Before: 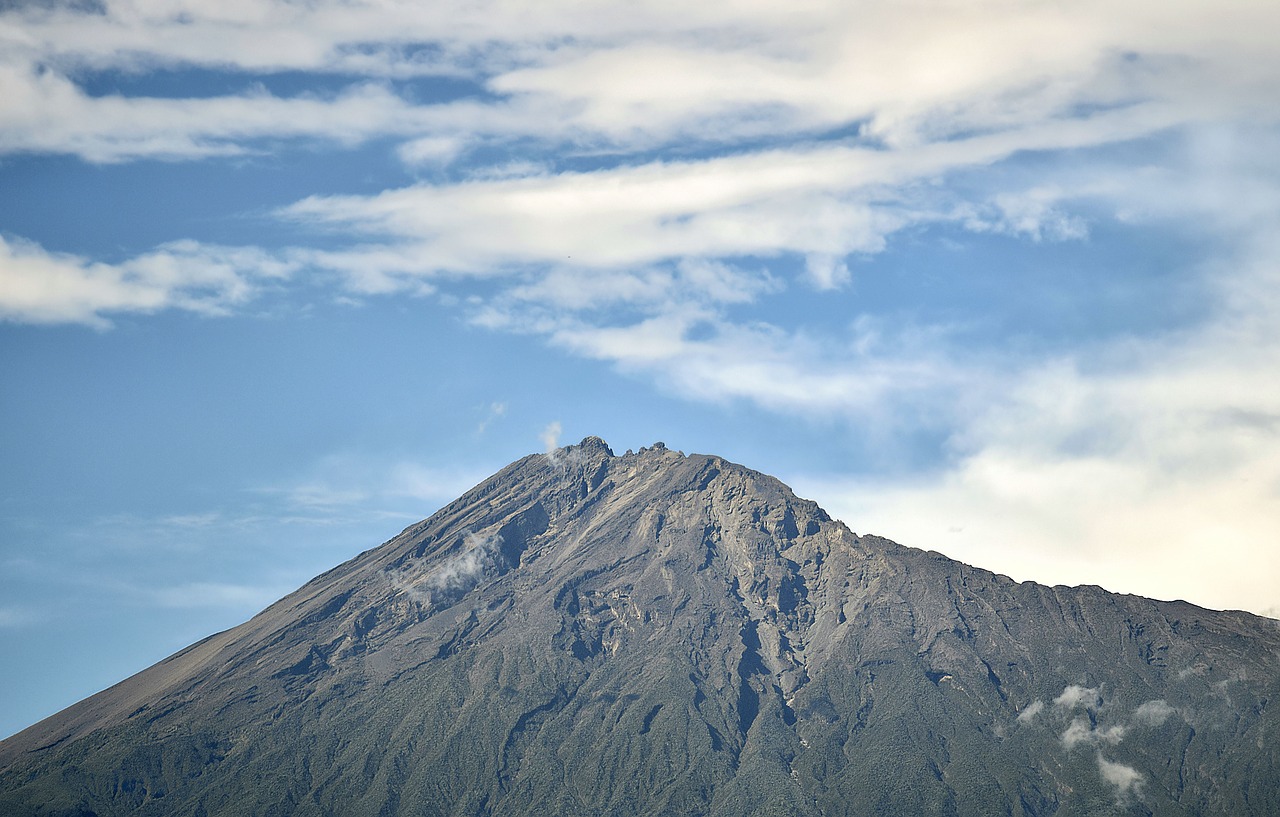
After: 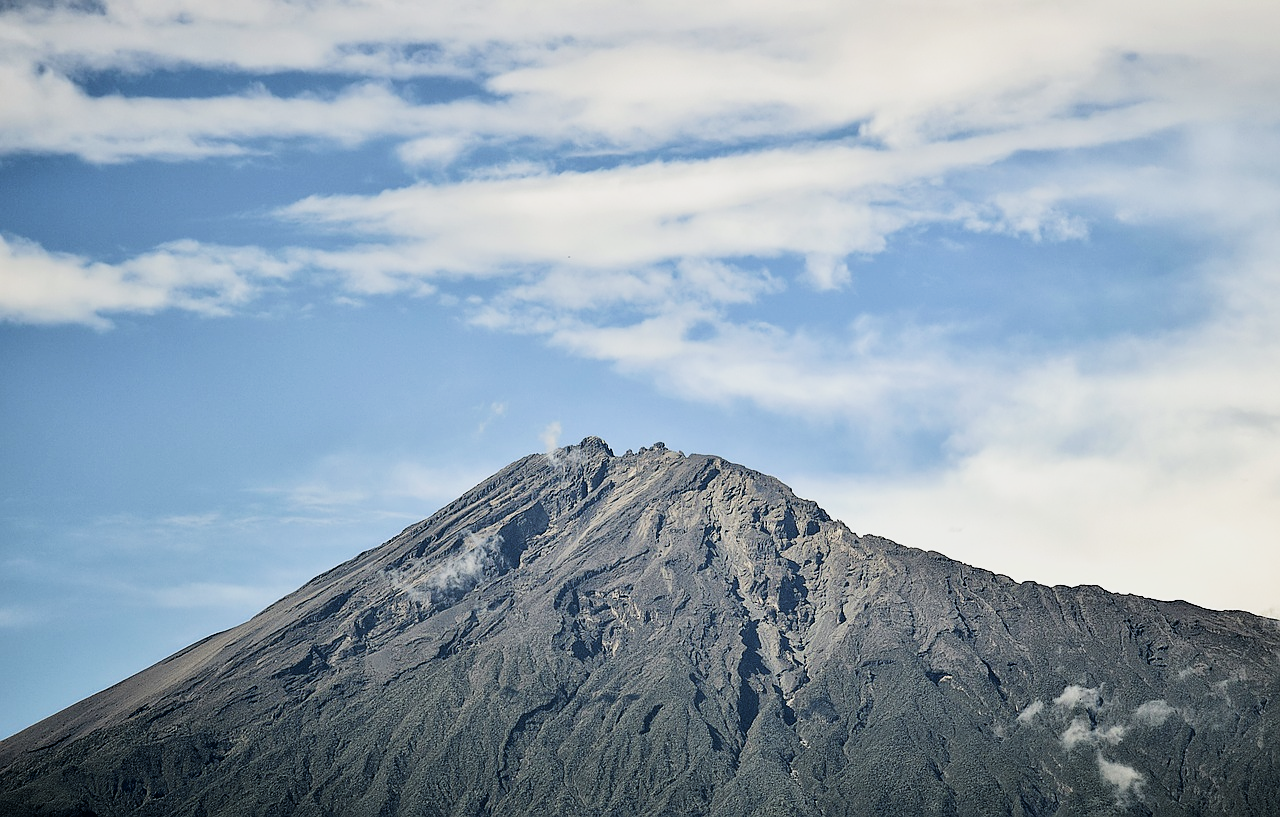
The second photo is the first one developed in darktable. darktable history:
sharpen: amount 0.2
filmic rgb: black relative exposure -5 EV, white relative exposure 3.5 EV, hardness 3.19, contrast 1.4, highlights saturation mix -50%
